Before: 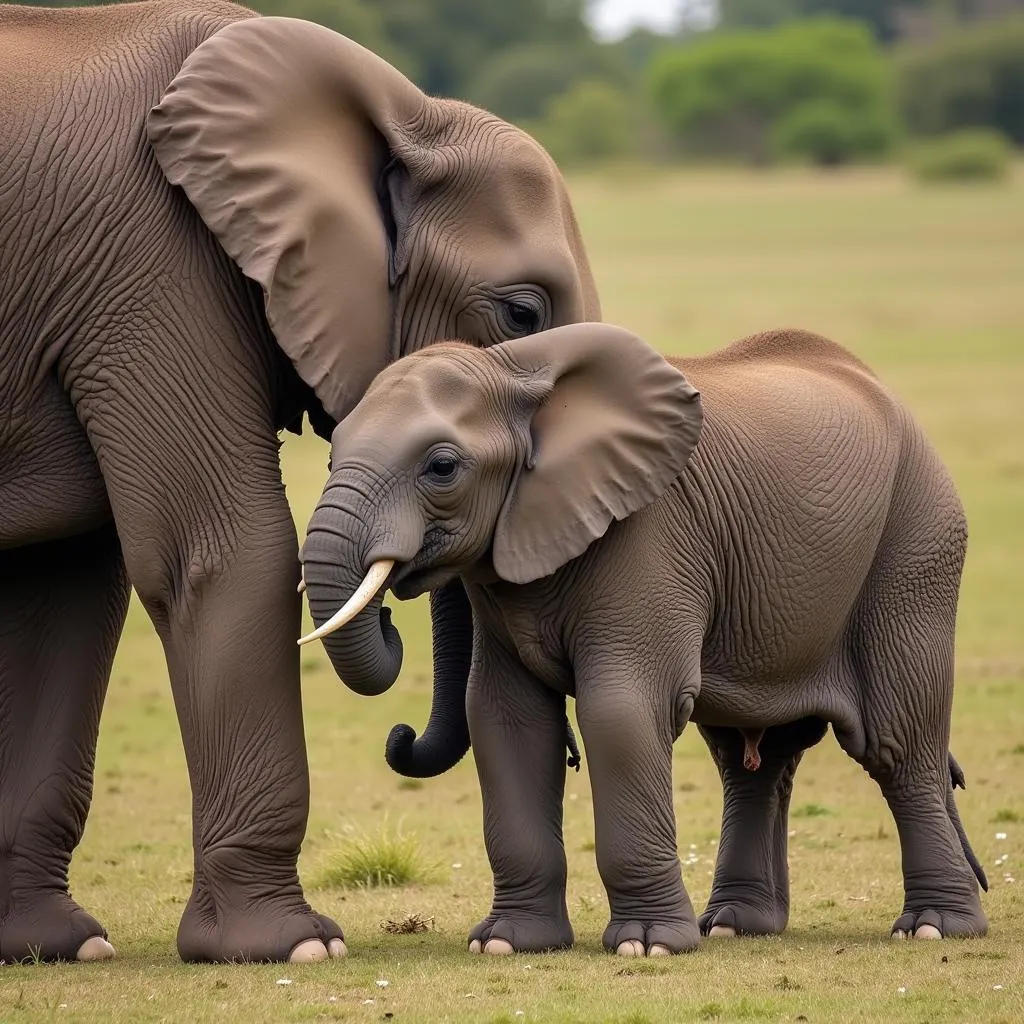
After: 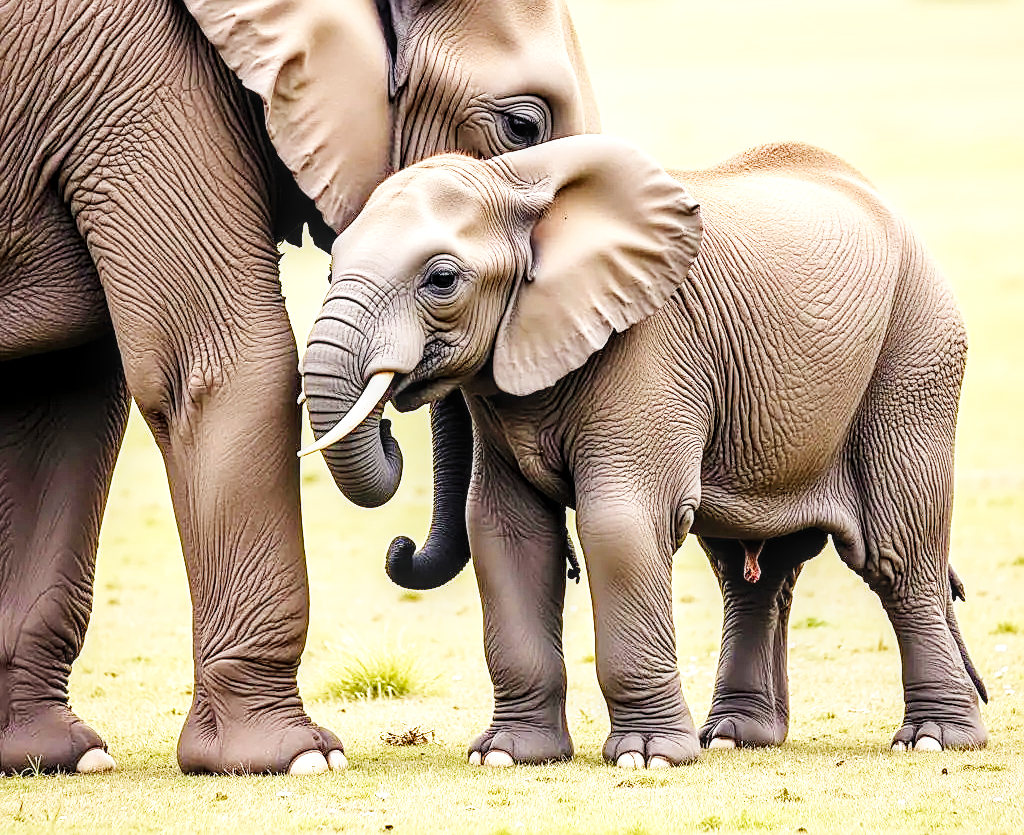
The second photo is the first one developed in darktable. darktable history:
exposure: exposure 0.647 EV, compensate exposure bias true, compensate highlight preservation false
crop and rotate: top 18.428%
sharpen: on, module defaults
levels: levels [0.016, 0.5, 0.996]
tone equalizer: on, module defaults
base curve: curves: ch0 [(0, 0.003) (0.001, 0.002) (0.006, 0.004) (0.02, 0.022) (0.048, 0.086) (0.094, 0.234) (0.162, 0.431) (0.258, 0.629) (0.385, 0.8) (0.548, 0.918) (0.751, 0.988) (1, 1)], preserve colors none
local contrast: detail 130%
